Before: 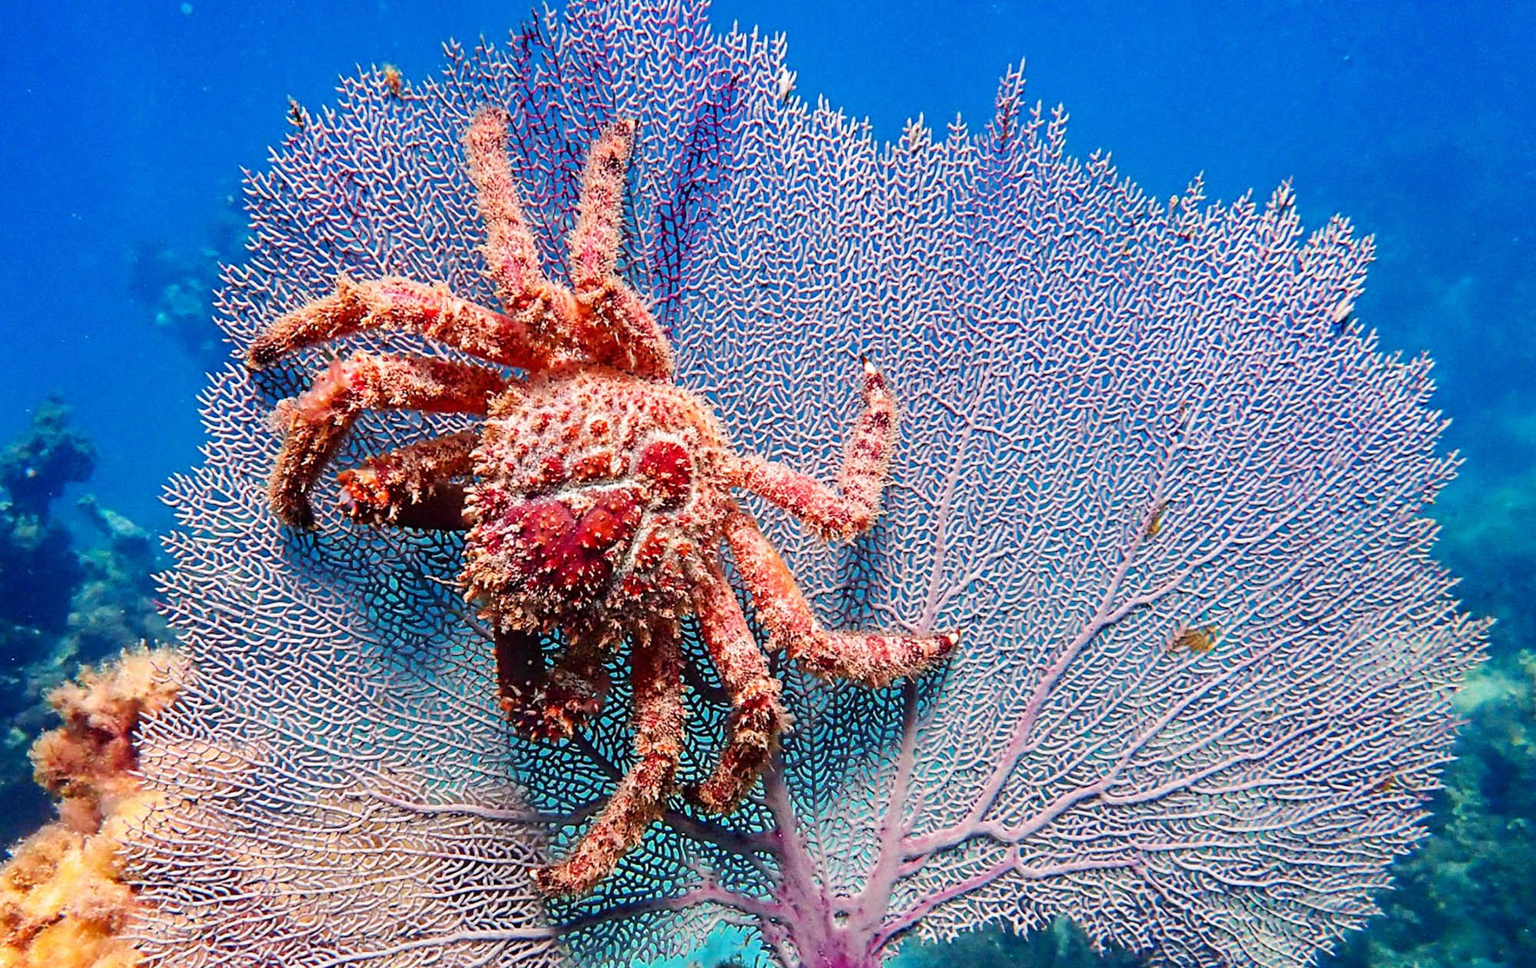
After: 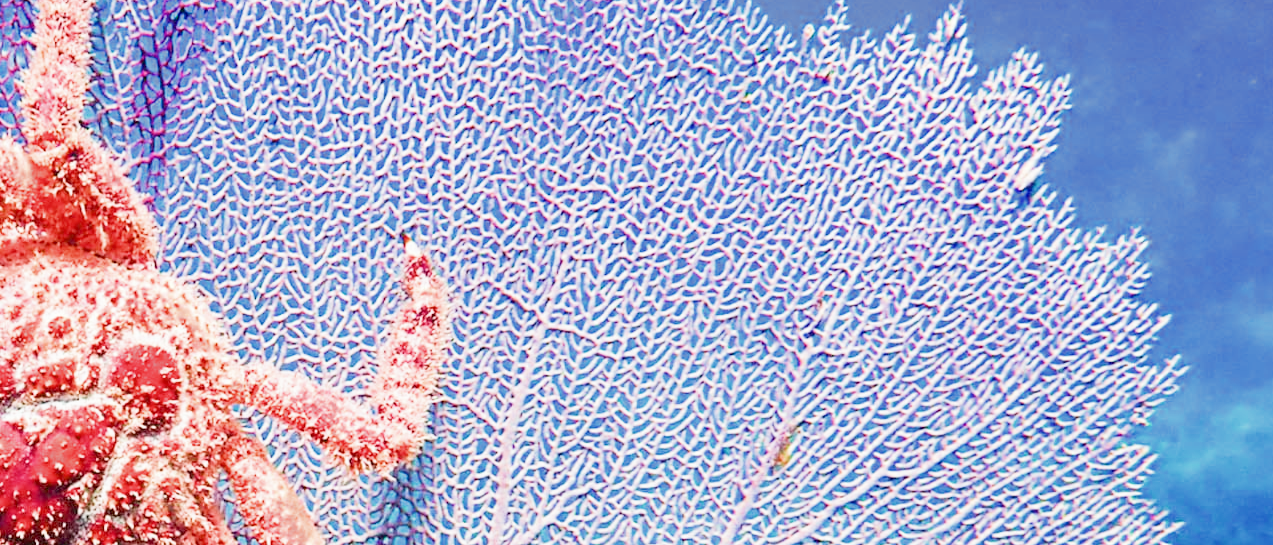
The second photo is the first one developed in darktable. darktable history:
crop: left 36.005%, top 18.293%, right 0.31%, bottom 38.444%
filmic rgb: middle gray luminance 4.29%, black relative exposure -13 EV, white relative exposure 5 EV, threshold 6 EV, target black luminance 0%, hardness 5.19, latitude 59.69%, contrast 0.767, highlights saturation mix 5%, shadows ↔ highlights balance 25.95%, add noise in highlights 0, color science v3 (2019), use custom middle-gray values true, iterations of high-quality reconstruction 0, contrast in highlights soft, enable highlight reconstruction true
